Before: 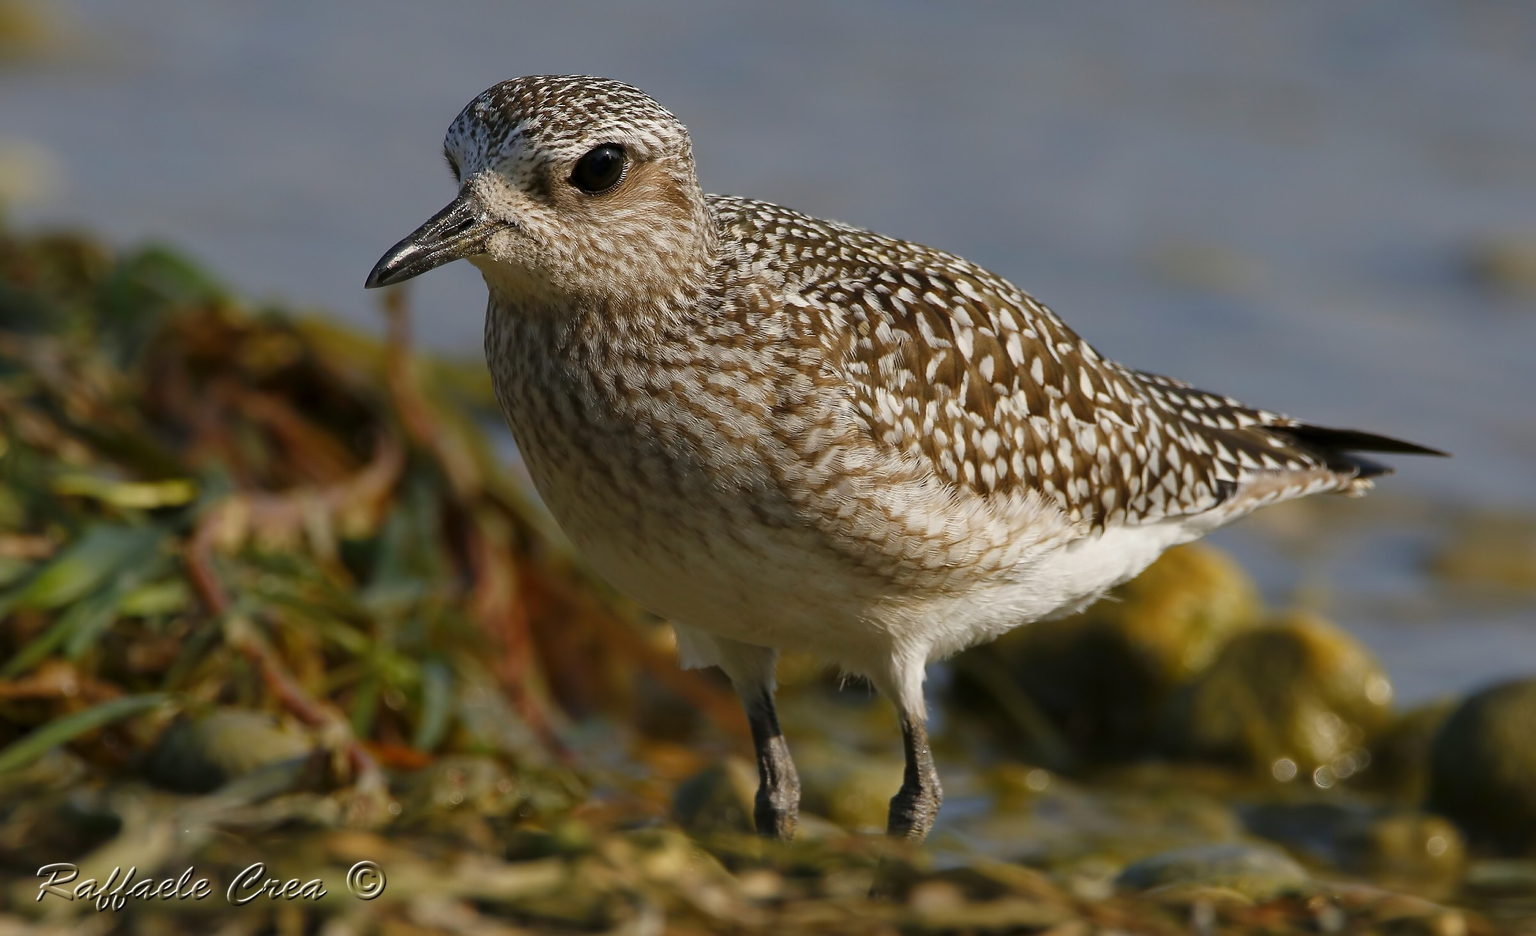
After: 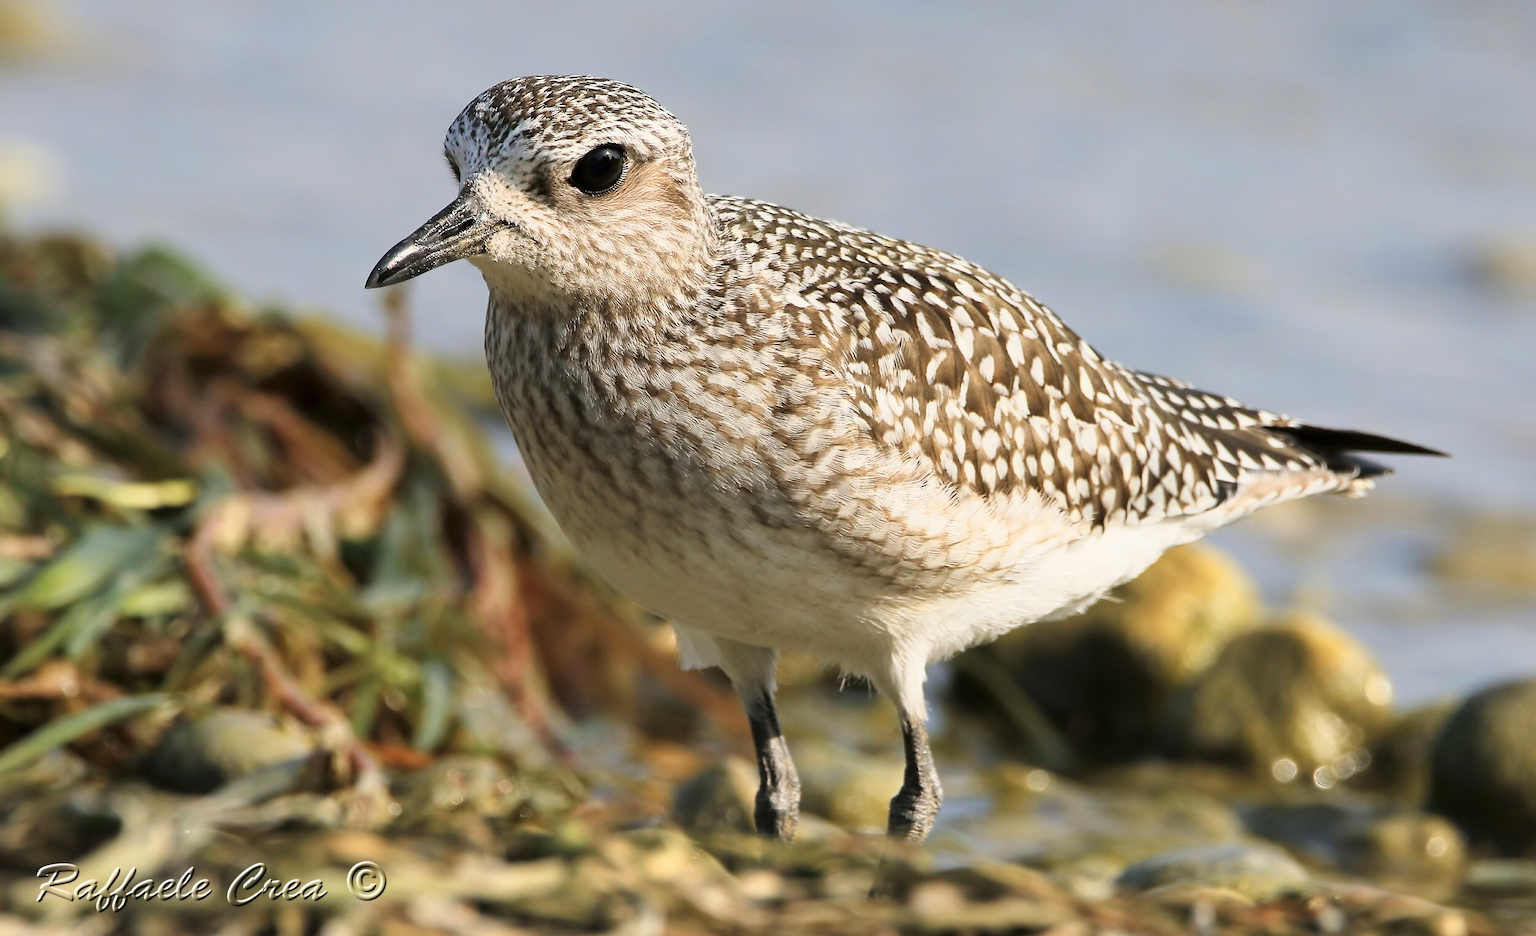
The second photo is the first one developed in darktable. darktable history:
tone curve: curves: ch0 [(0, 0) (0.003, 0.003) (0.011, 0.012) (0.025, 0.028) (0.044, 0.049) (0.069, 0.091) (0.1, 0.144) (0.136, 0.21) (0.177, 0.277) (0.224, 0.352) (0.277, 0.433) (0.335, 0.523) (0.399, 0.613) (0.468, 0.702) (0.543, 0.79) (0.623, 0.867) (0.709, 0.916) (0.801, 0.946) (0.898, 0.972) (1, 1)], color space Lab, independent channels
